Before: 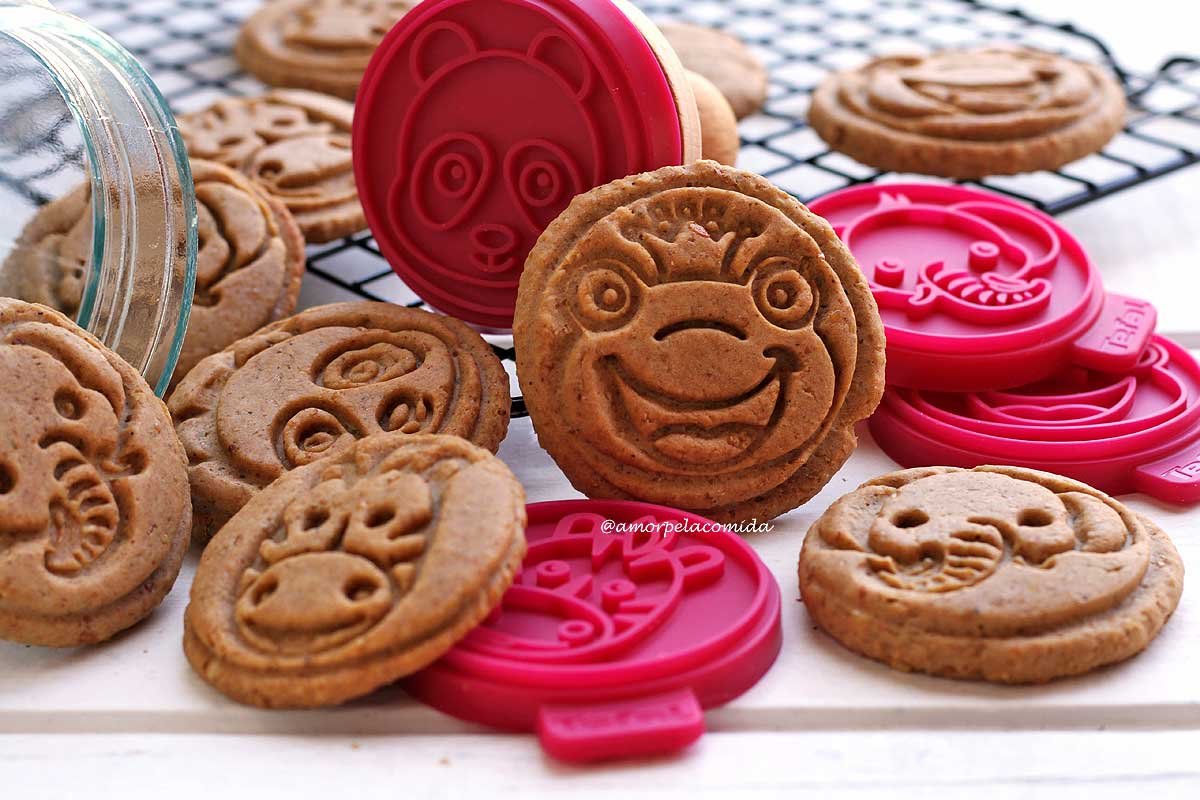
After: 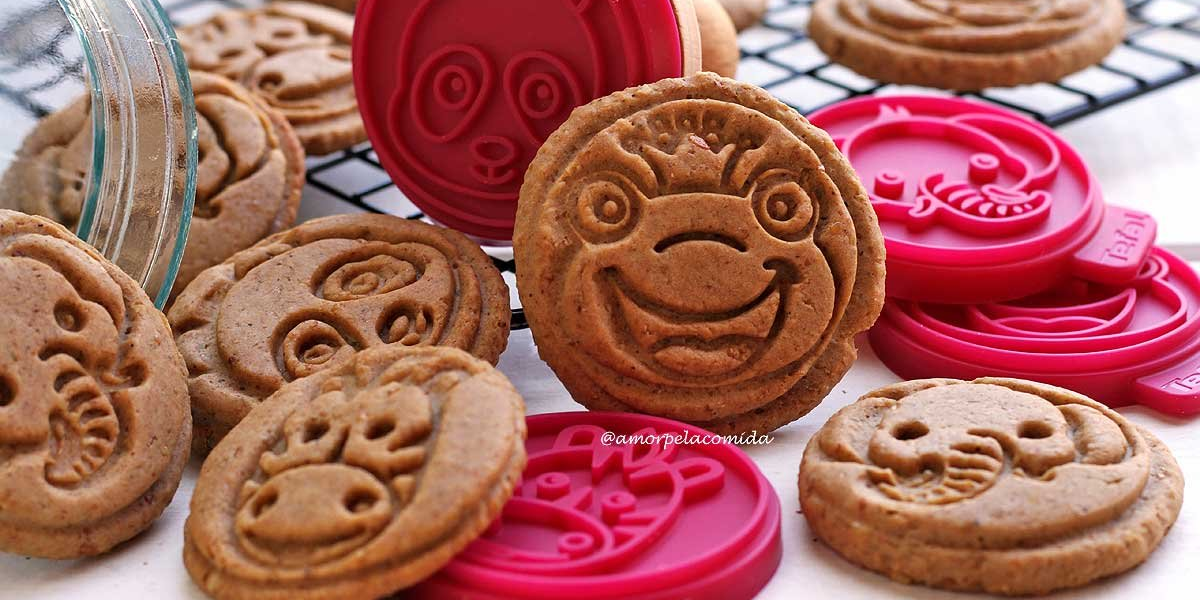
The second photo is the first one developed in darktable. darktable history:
crop: top 11.038%, bottom 13.962%
exposure: compensate highlight preservation false
